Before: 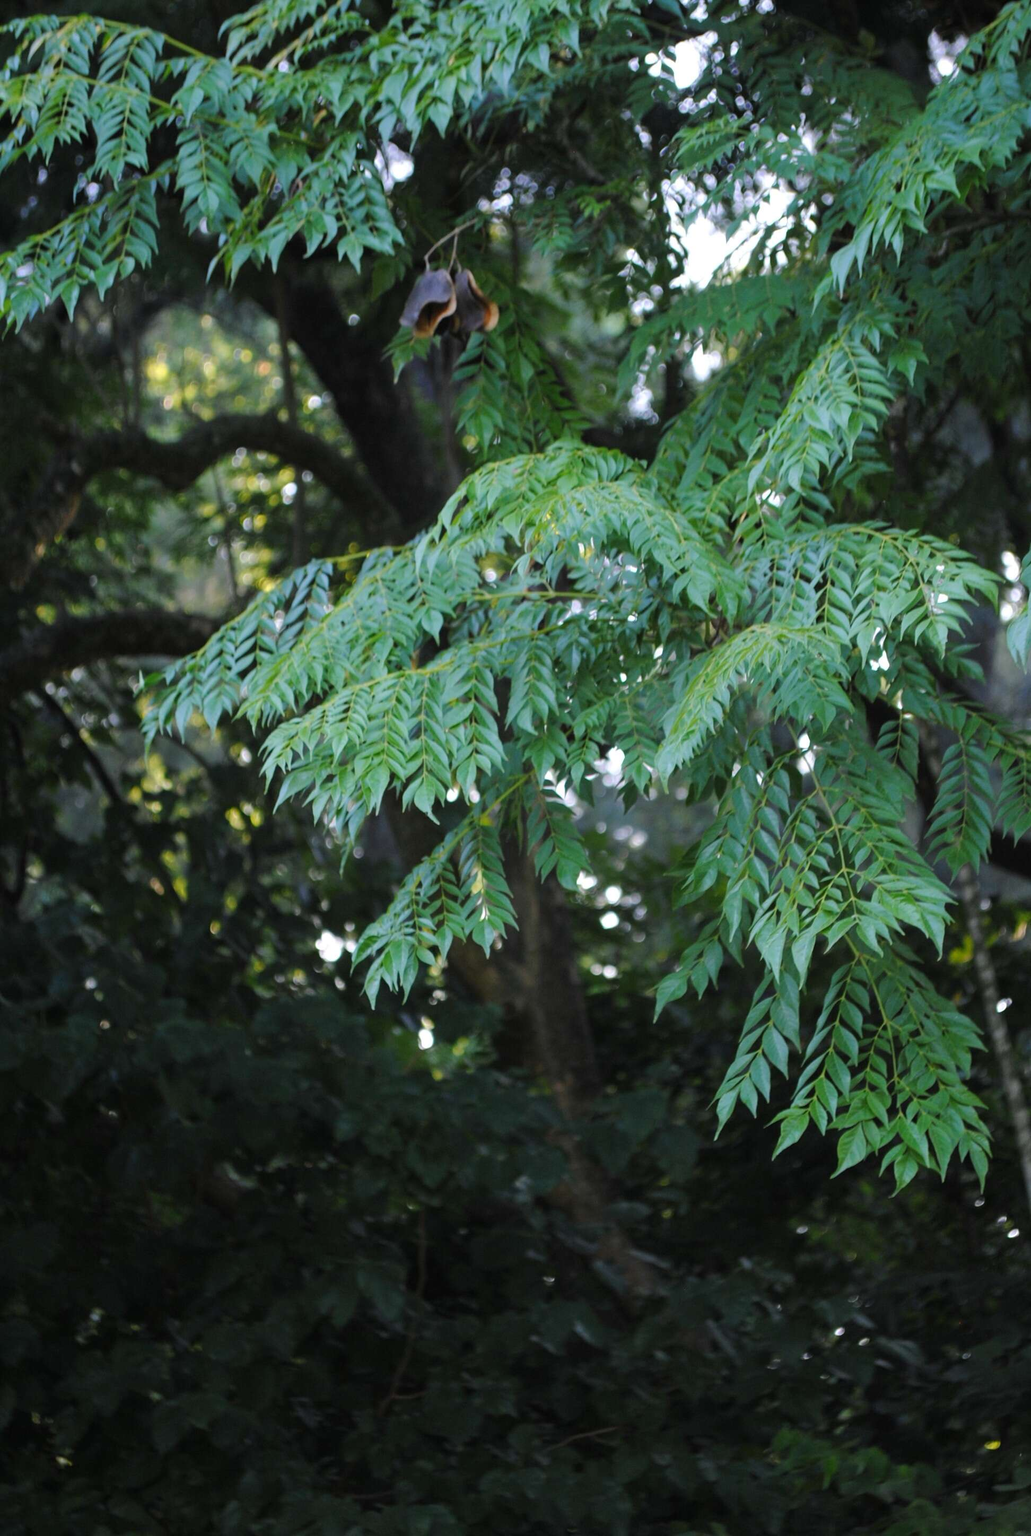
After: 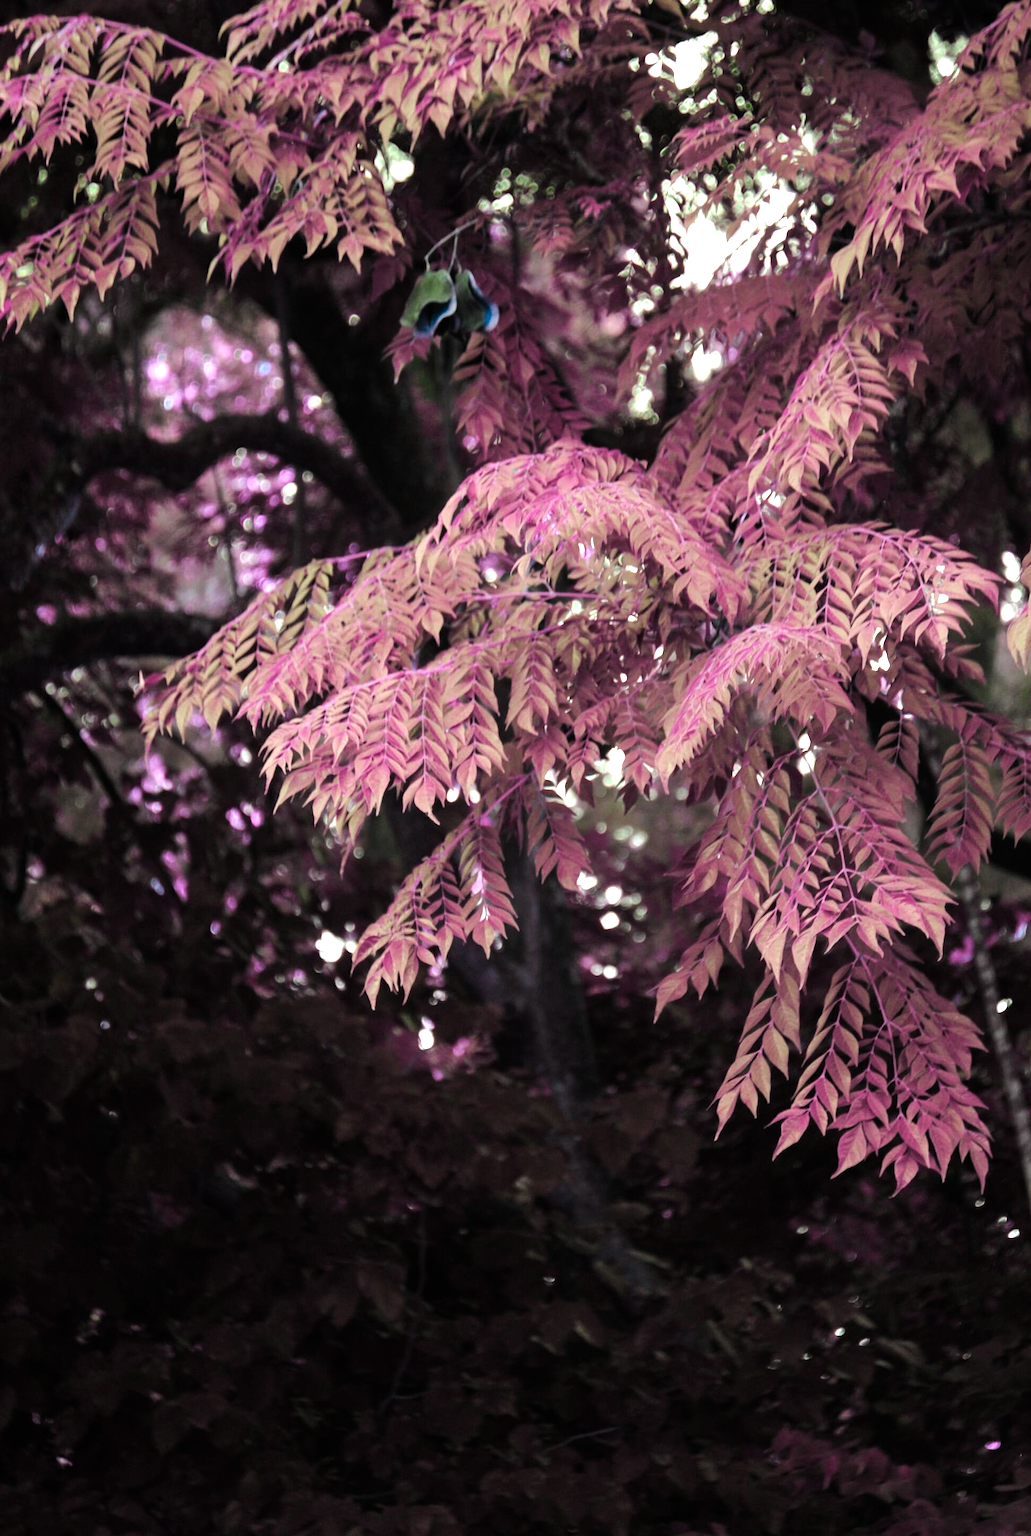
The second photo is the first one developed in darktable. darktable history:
color balance rgb: perceptual saturation grading › global saturation 0.933%, perceptual saturation grading › mid-tones 11.521%, hue shift -148.91°, perceptual brilliance grading › mid-tones 10.062%, perceptual brilliance grading › shadows 14.892%, contrast 34.795%, saturation formula JzAzBz (2021)
